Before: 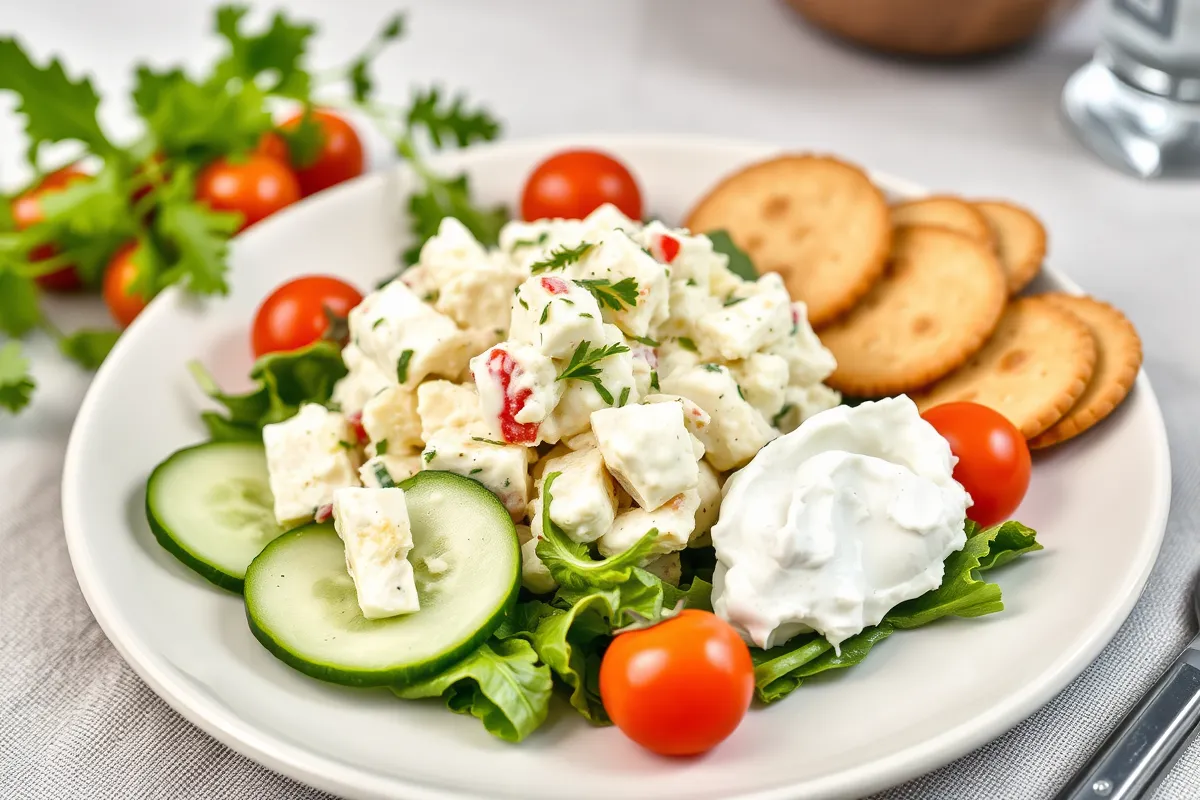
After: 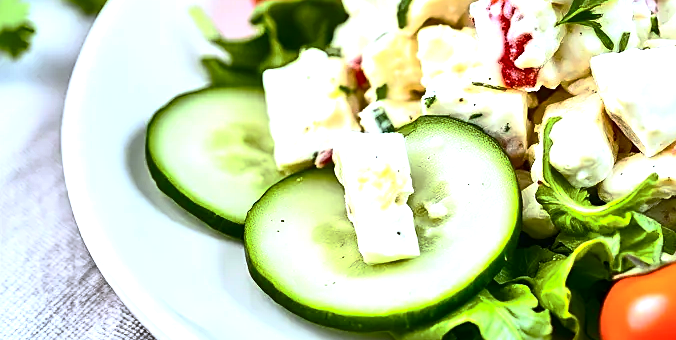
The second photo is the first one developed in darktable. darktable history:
sharpen: on, module defaults
color balance rgb: linear chroma grading › shadows 19.44%, linear chroma grading › highlights 3.42%, linear chroma grading › mid-tones 10.16%
exposure: black level correction 0, exposure 0.7 EV, compensate exposure bias true, compensate highlight preservation false
base curve: curves: ch0 [(0, 0) (0.595, 0.418) (1, 1)], preserve colors none
white balance: red 0.926, green 1.003, blue 1.133
crop: top 44.483%, right 43.593%, bottom 12.892%
contrast brightness saturation: contrast 0.28
tone equalizer: -7 EV 0.18 EV, -6 EV 0.12 EV, -5 EV 0.08 EV, -4 EV 0.04 EV, -2 EV -0.02 EV, -1 EV -0.04 EV, +0 EV -0.06 EV, luminance estimator HSV value / RGB max
